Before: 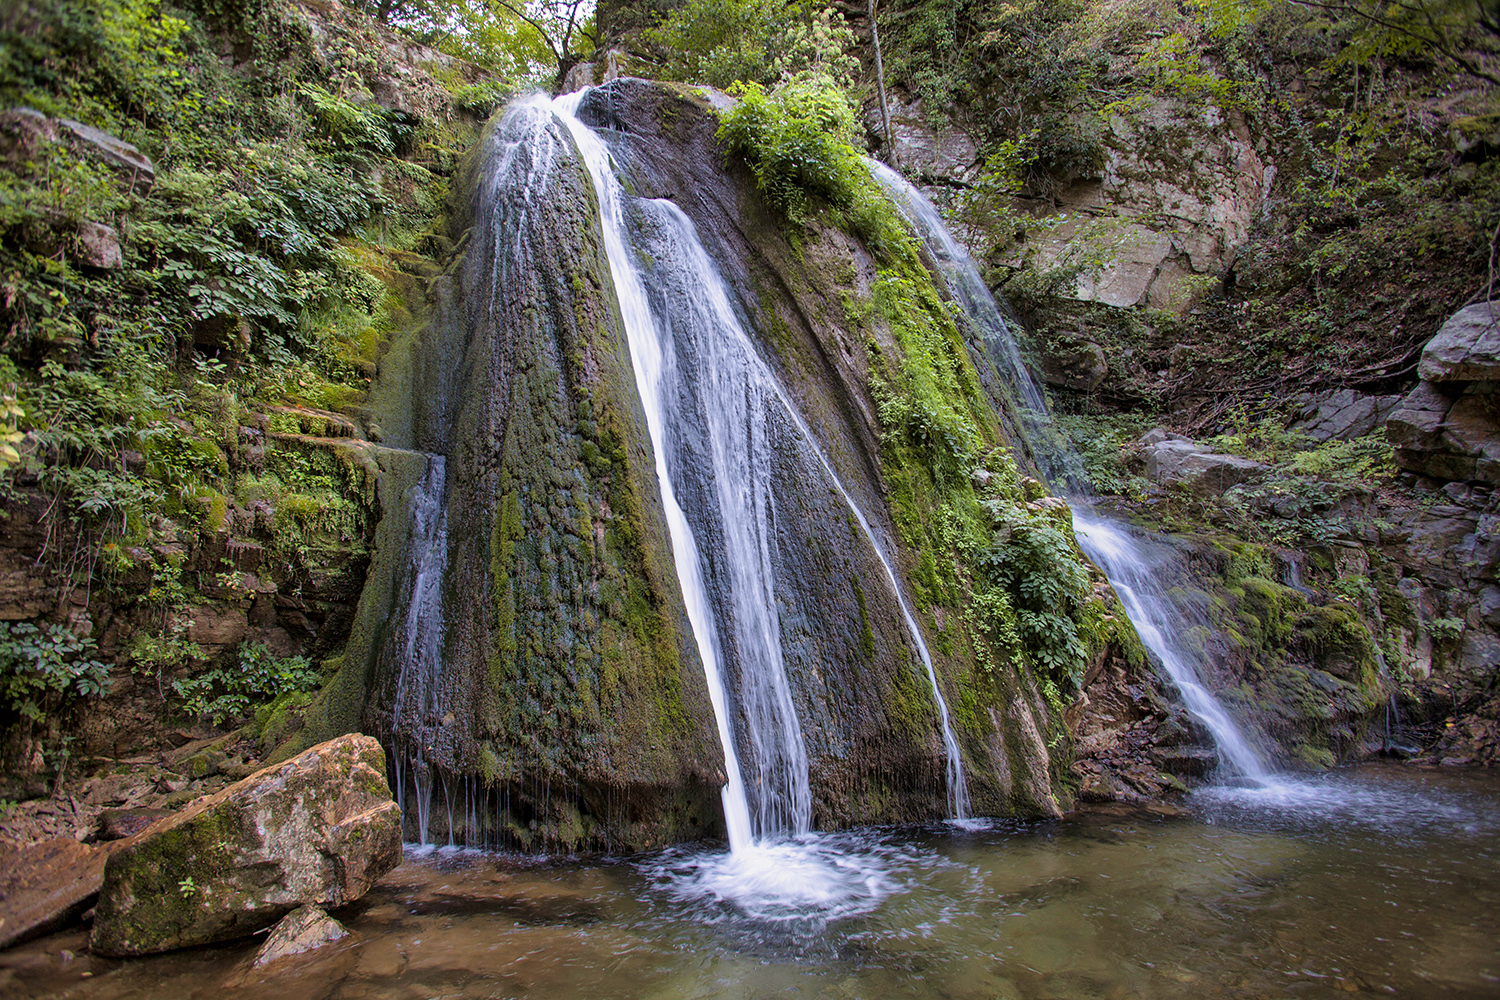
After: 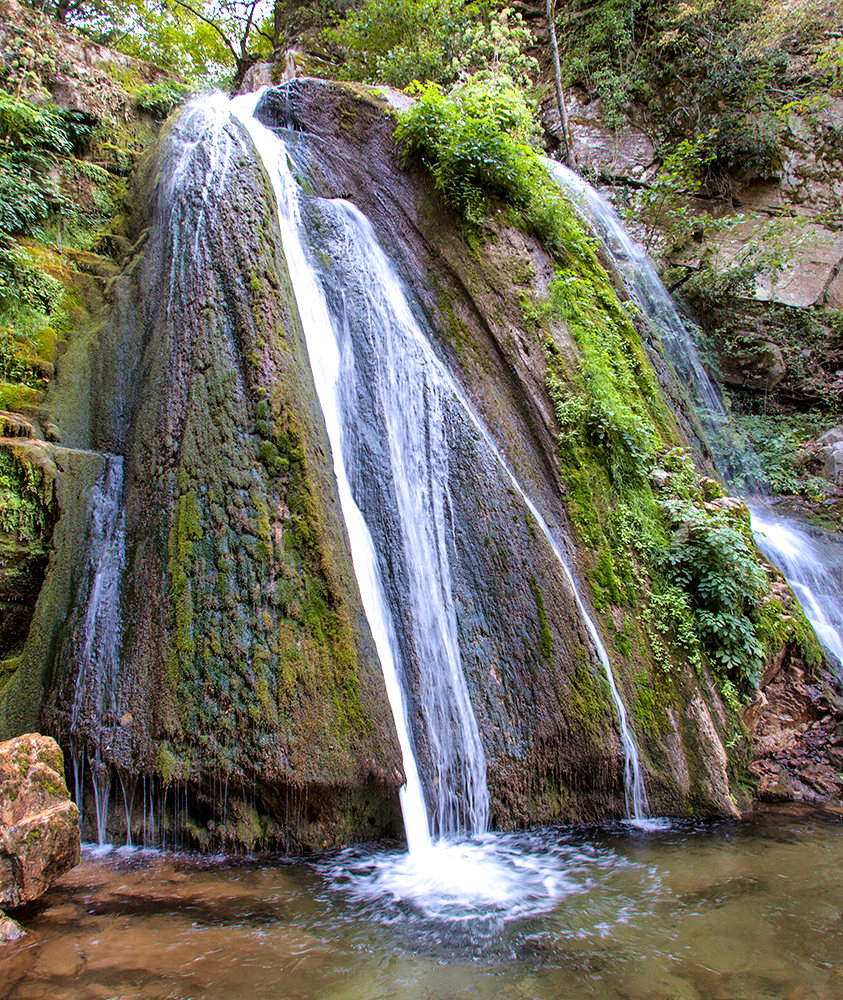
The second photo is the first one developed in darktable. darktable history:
exposure: black level correction 0, exposure 0.5 EV, compensate highlight preservation false
crop: left 21.496%, right 22.254%
